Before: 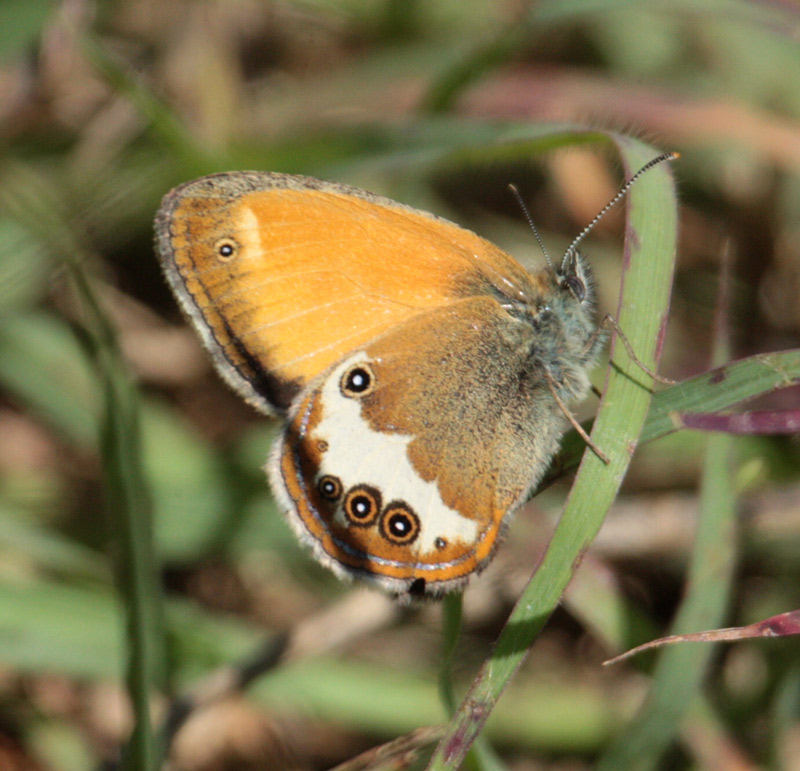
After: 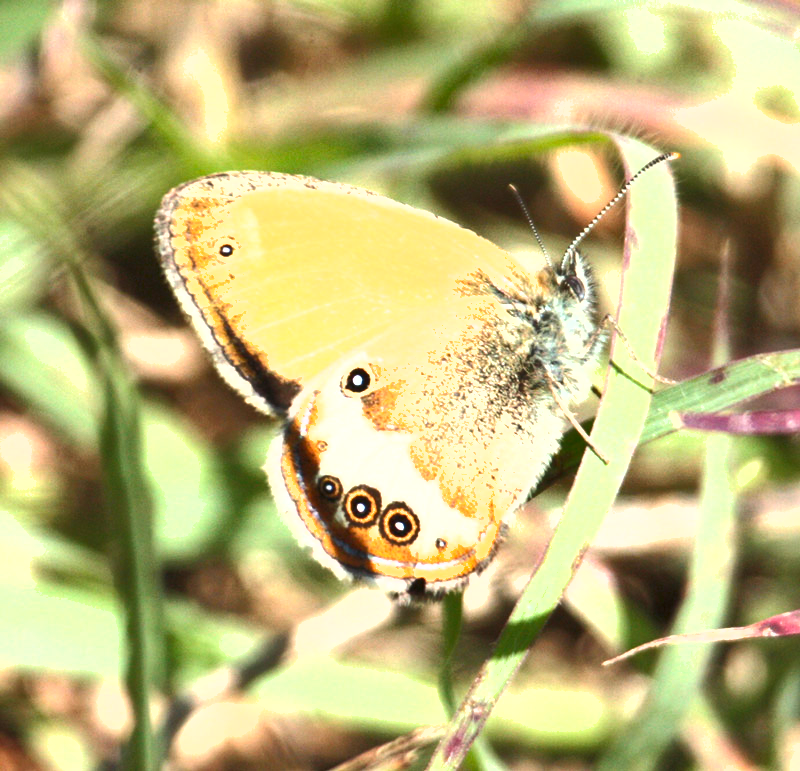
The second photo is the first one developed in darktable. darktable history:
shadows and highlights: low approximation 0.01, soften with gaussian
exposure: black level correction 0, exposure 1.9 EV, compensate highlight preservation false
